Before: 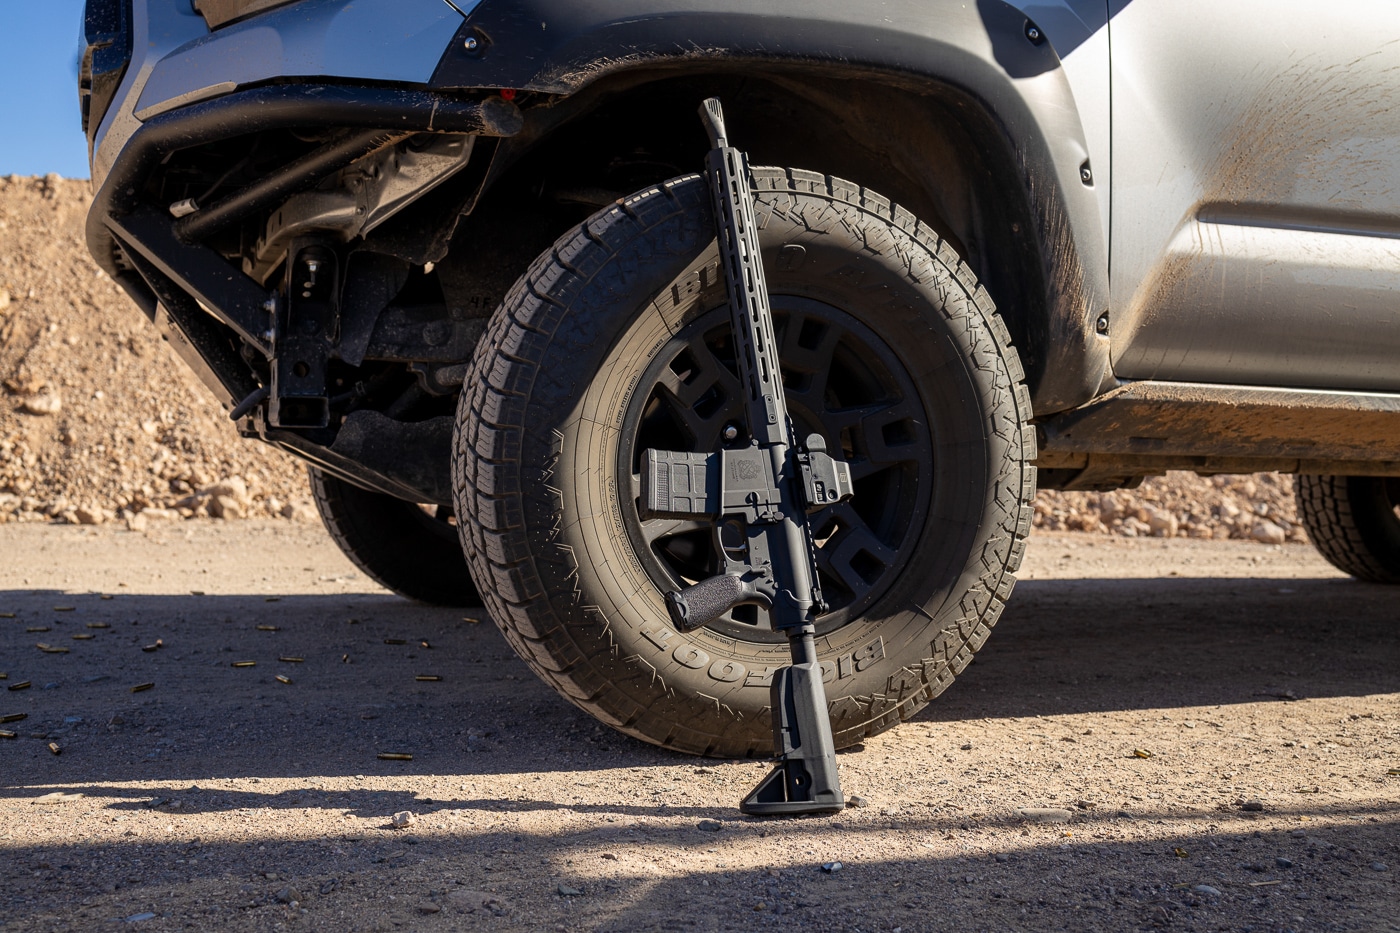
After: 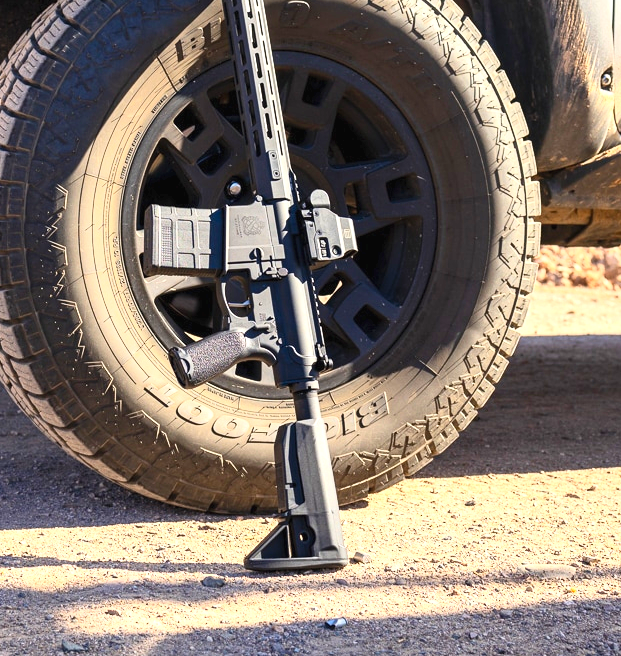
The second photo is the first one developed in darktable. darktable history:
crop: left 35.432%, top 26.233%, right 20.145%, bottom 3.432%
tone equalizer: on, module defaults
exposure: black level correction 0, exposure 0.9 EV, compensate highlight preservation false
contrast brightness saturation: contrast 0.24, brightness 0.26, saturation 0.39
